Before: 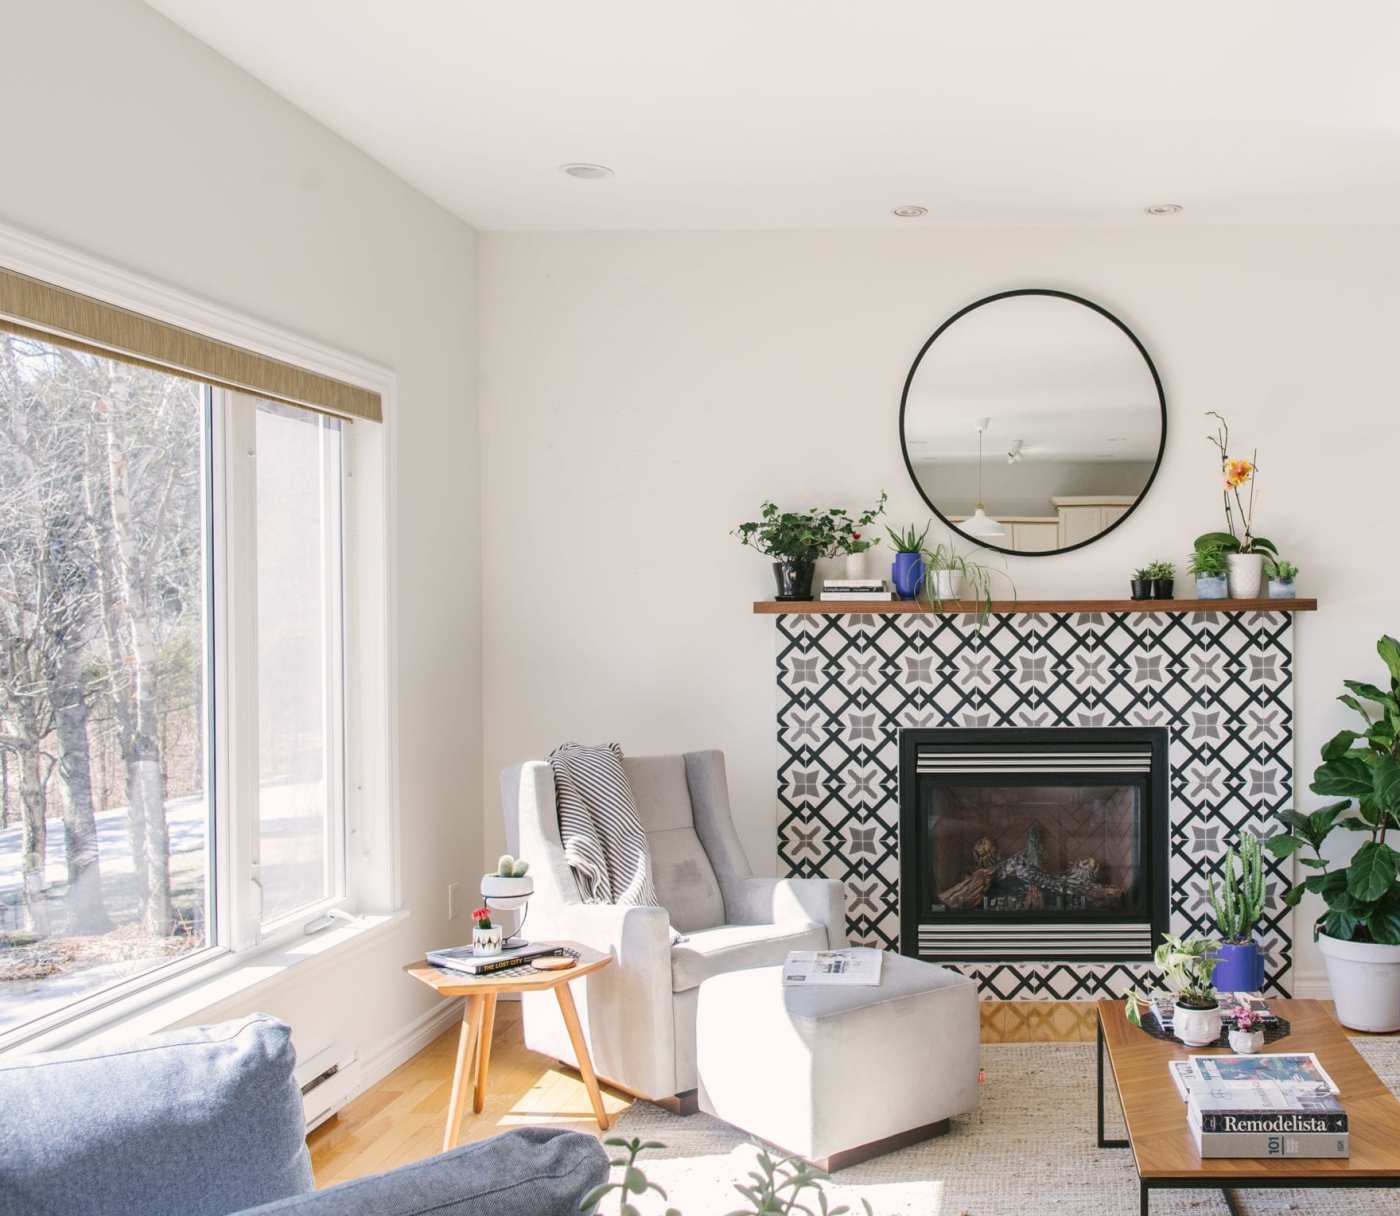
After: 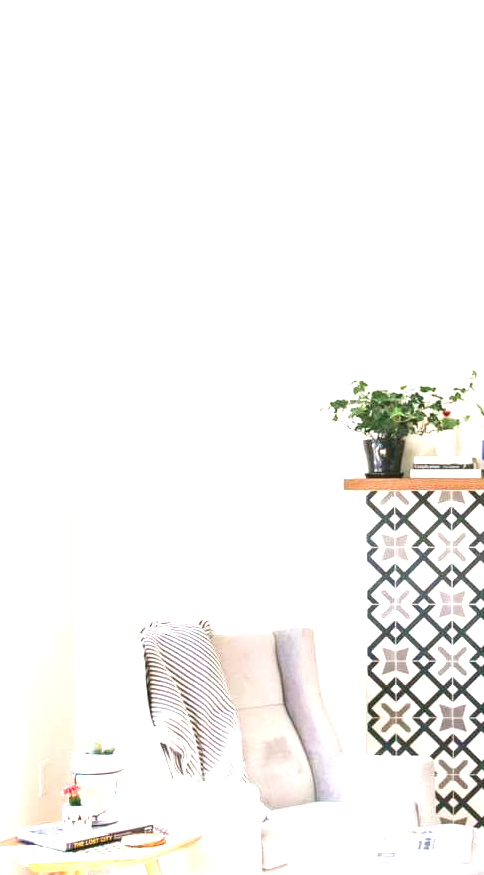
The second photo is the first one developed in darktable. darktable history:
crop and rotate: left 29.412%, top 10.183%, right 35.973%, bottom 17.811%
velvia: on, module defaults
exposure: black level correction 0, exposure 1.488 EV, compensate exposure bias true, compensate highlight preservation false
